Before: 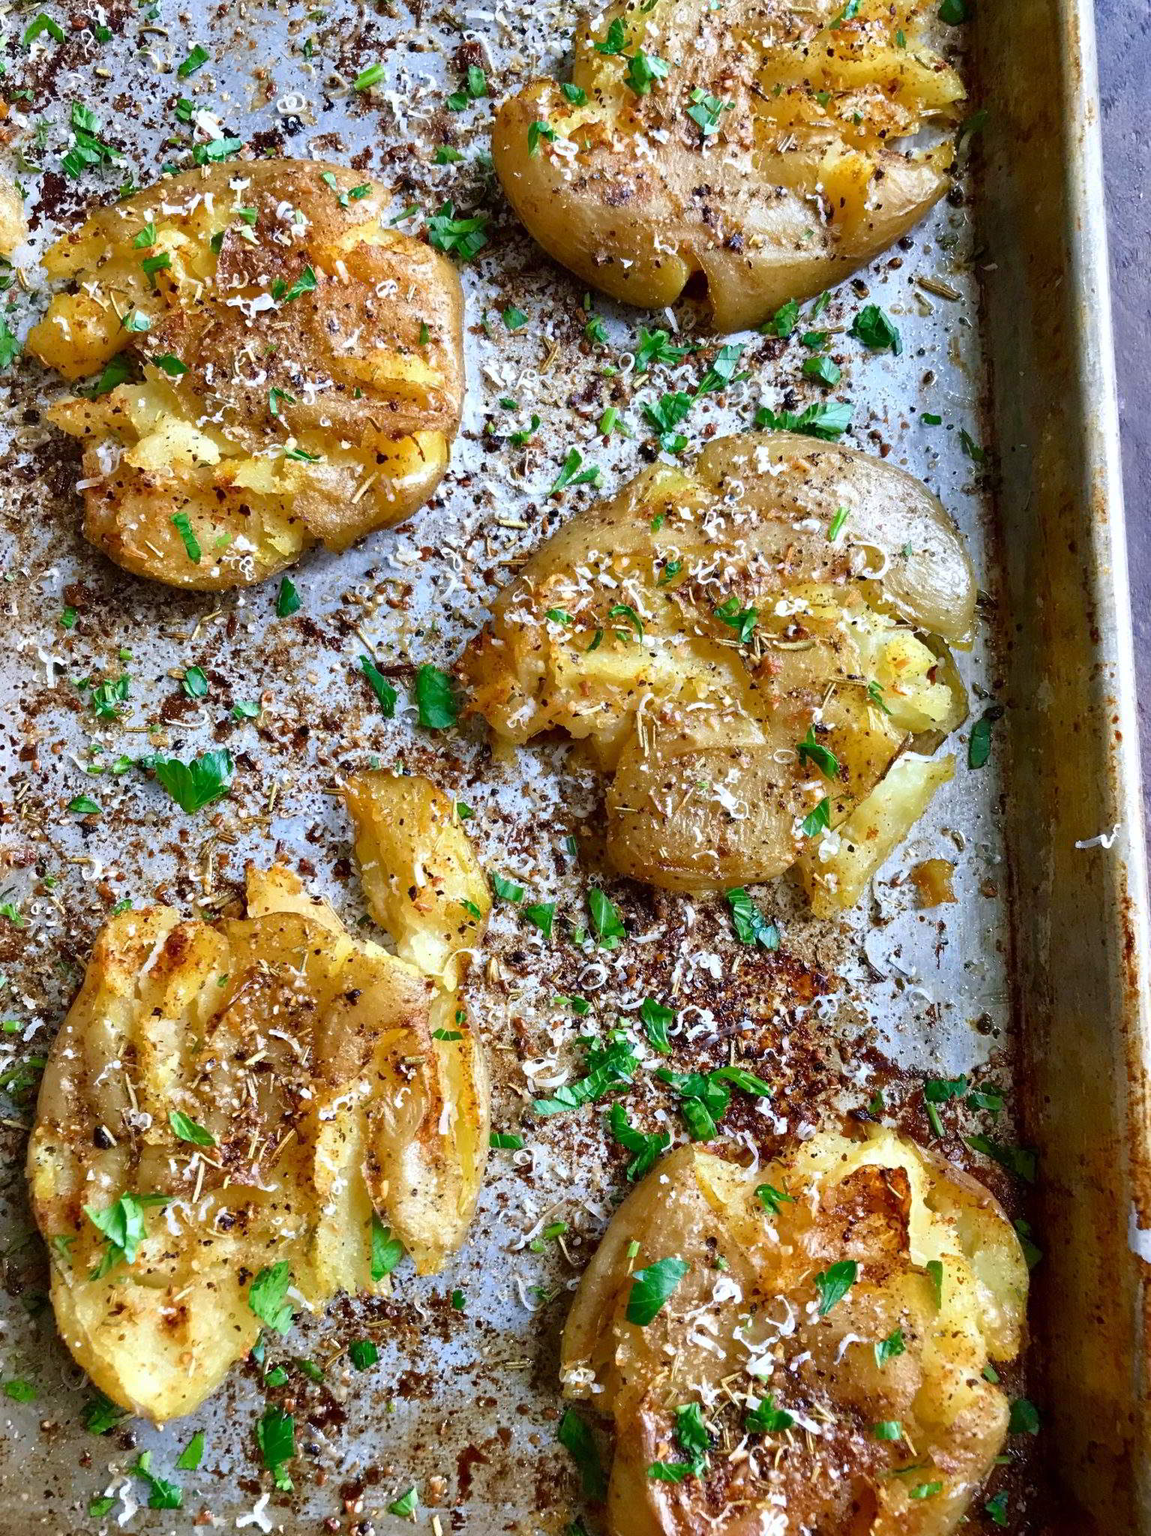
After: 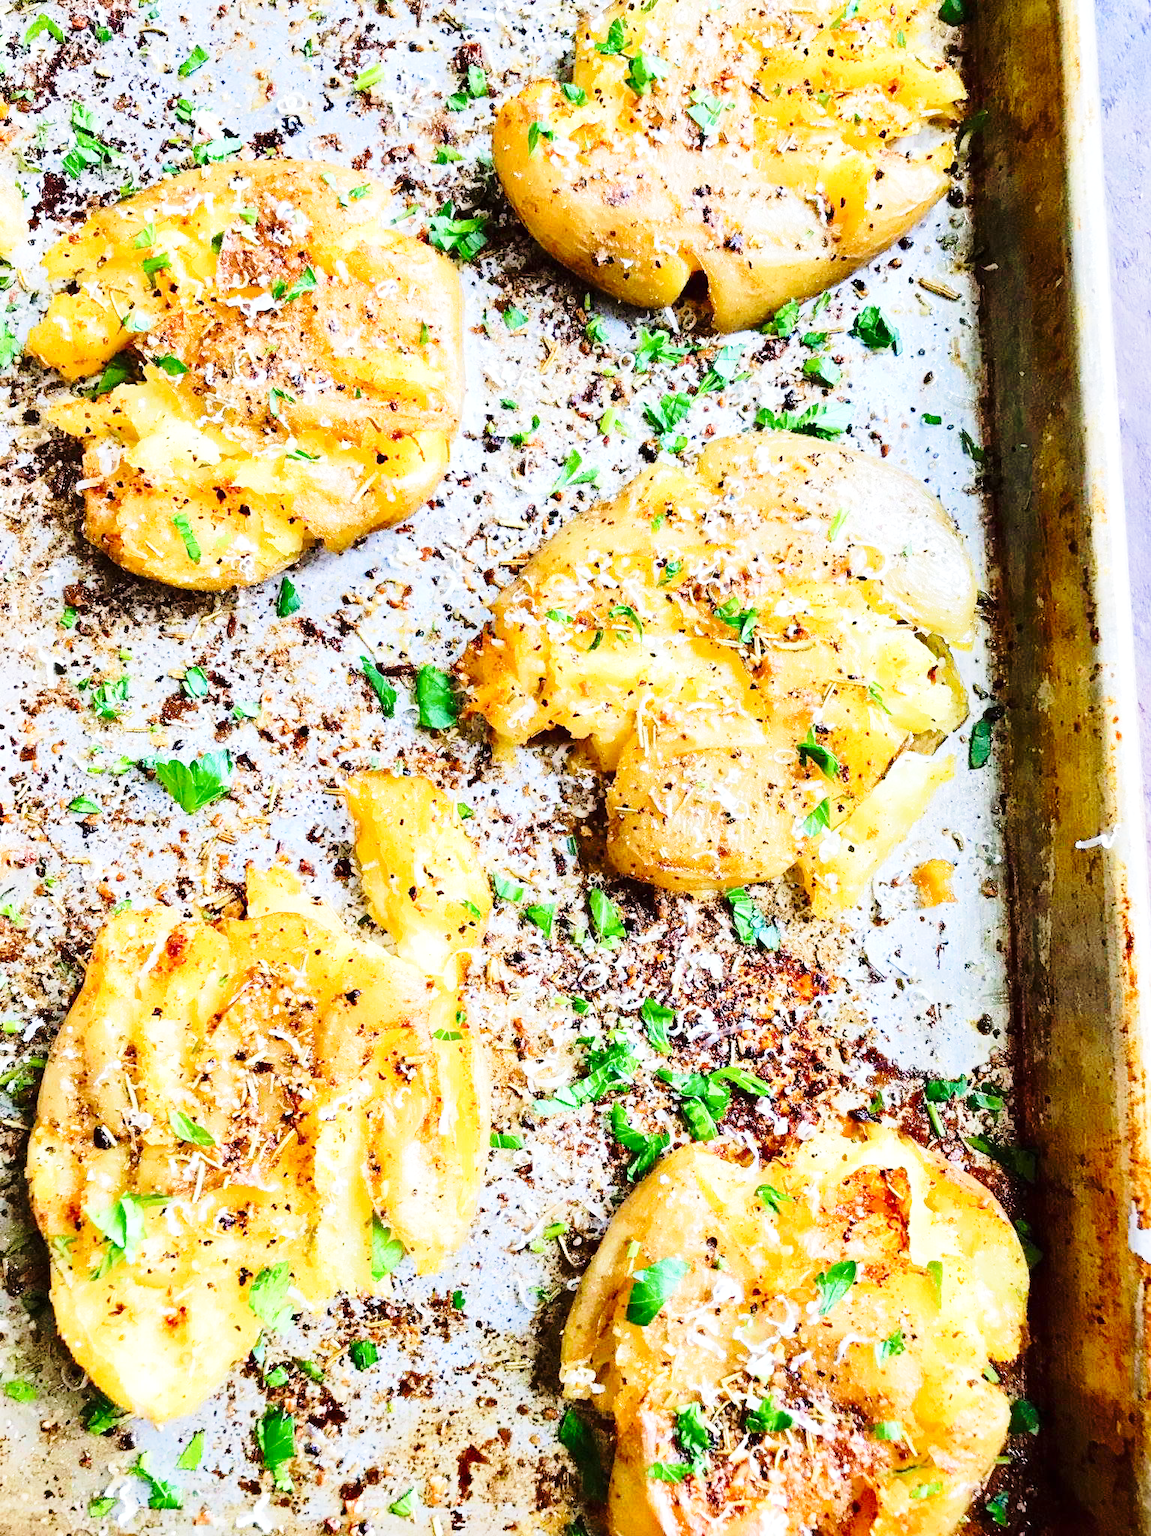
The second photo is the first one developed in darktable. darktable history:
base curve: curves: ch0 [(0, 0) (0.028, 0.03) (0.121, 0.232) (0.46, 0.748) (0.859, 0.968) (1, 1)], preserve colors none
tone equalizer: -7 EV 0.164 EV, -6 EV 0.59 EV, -5 EV 1.12 EV, -4 EV 1.35 EV, -3 EV 1.14 EV, -2 EV 0.6 EV, -1 EV 0.167 EV, edges refinement/feathering 500, mask exposure compensation -1.57 EV, preserve details no
